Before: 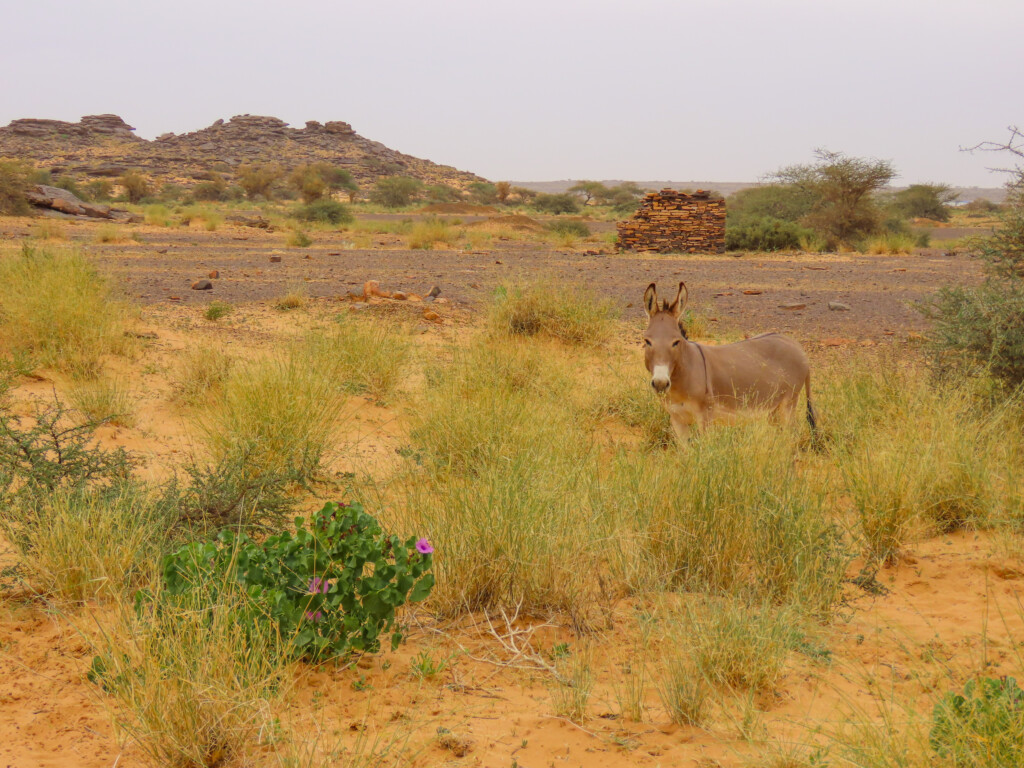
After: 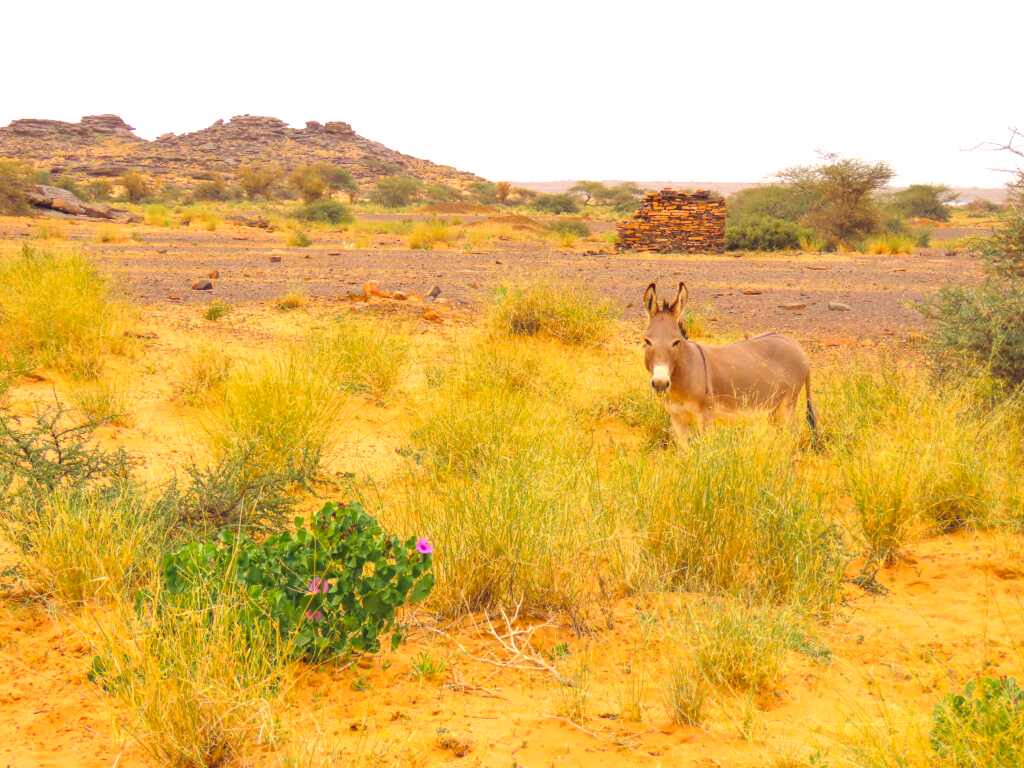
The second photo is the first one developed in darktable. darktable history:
exposure: black level correction 0, exposure 0.9 EV, compensate exposure bias true, compensate highlight preservation false
color balance rgb: shadows lift › hue 87.51°, highlights gain › chroma 1.35%, highlights gain › hue 55.1°, global offset › chroma 0.13%, global offset › hue 253.66°, perceptual saturation grading › global saturation 16.38%
